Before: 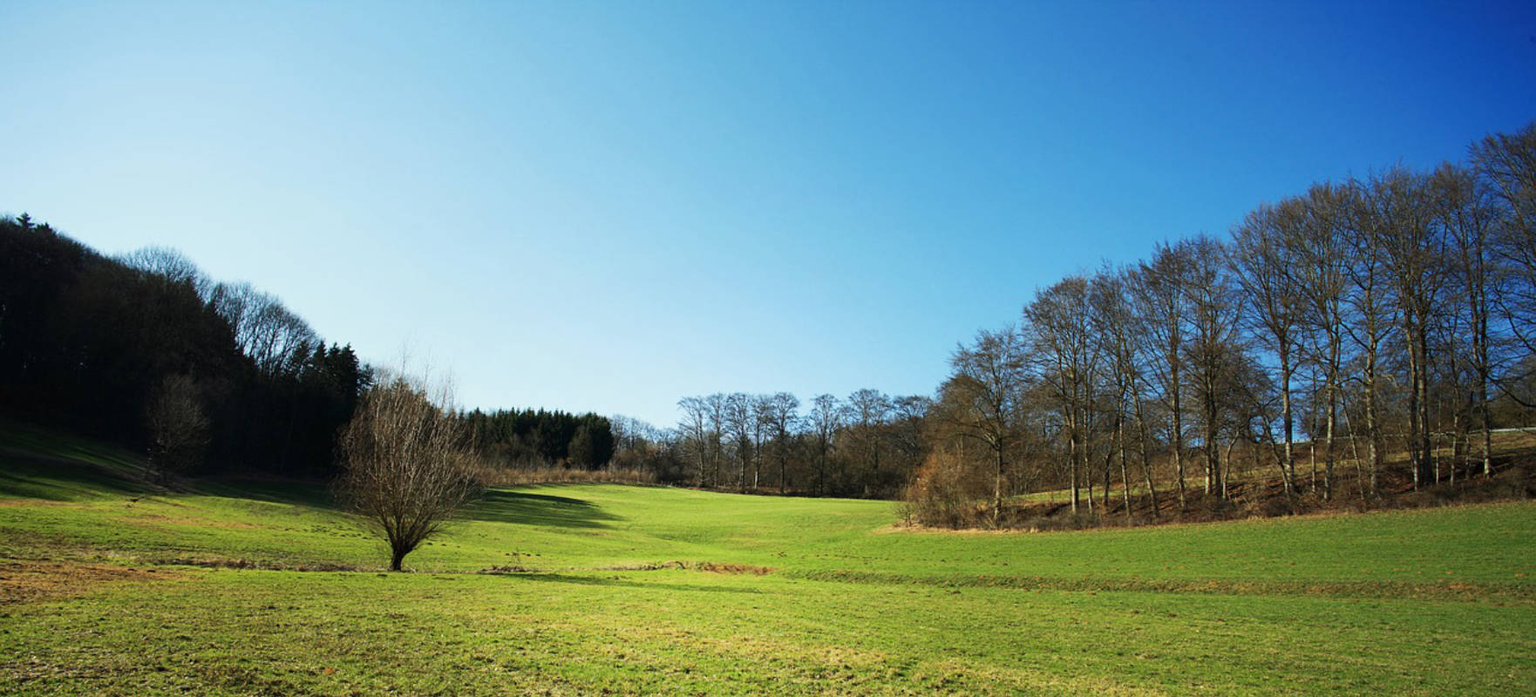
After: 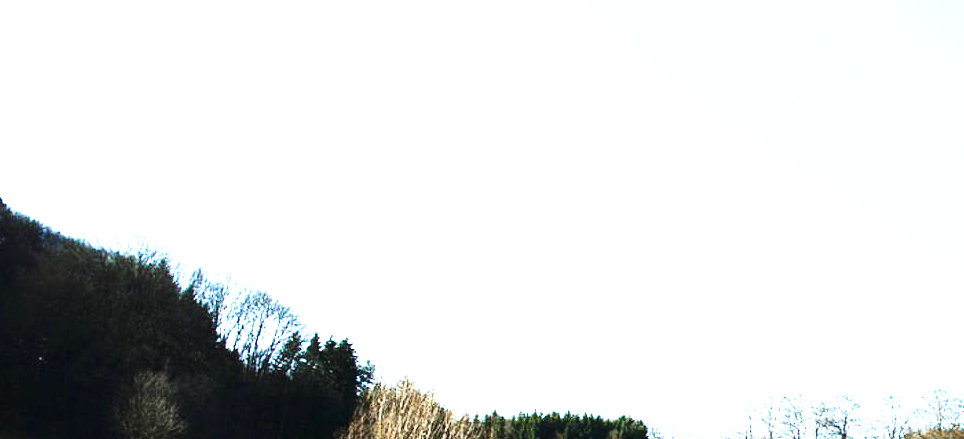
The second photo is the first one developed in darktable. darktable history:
local contrast: mode bilateral grid, contrast 15, coarseness 36, detail 105%, midtone range 0.2
tone equalizer: -8 EV -0.417 EV, -7 EV -0.389 EV, -6 EV -0.333 EV, -5 EV -0.222 EV, -3 EV 0.222 EV, -2 EV 0.333 EV, -1 EV 0.389 EV, +0 EV 0.417 EV, edges refinement/feathering 500, mask exposure compensation -1.57 EV, preserve details no
crop and rotate: left 3.047%, top 7.509%, right 42.236%, bottom 37.598%
exposure: black level correction 0, exposure 1.3 EV, compensate exposure bias true, compensate highlight preservation false
base curve: curves: ch0 [(0, 0) (0.026, 0.03) (0.109, 0.232) (0.351, 0.748) (0.669, 0.968) (1, 1)], preserve colors none
